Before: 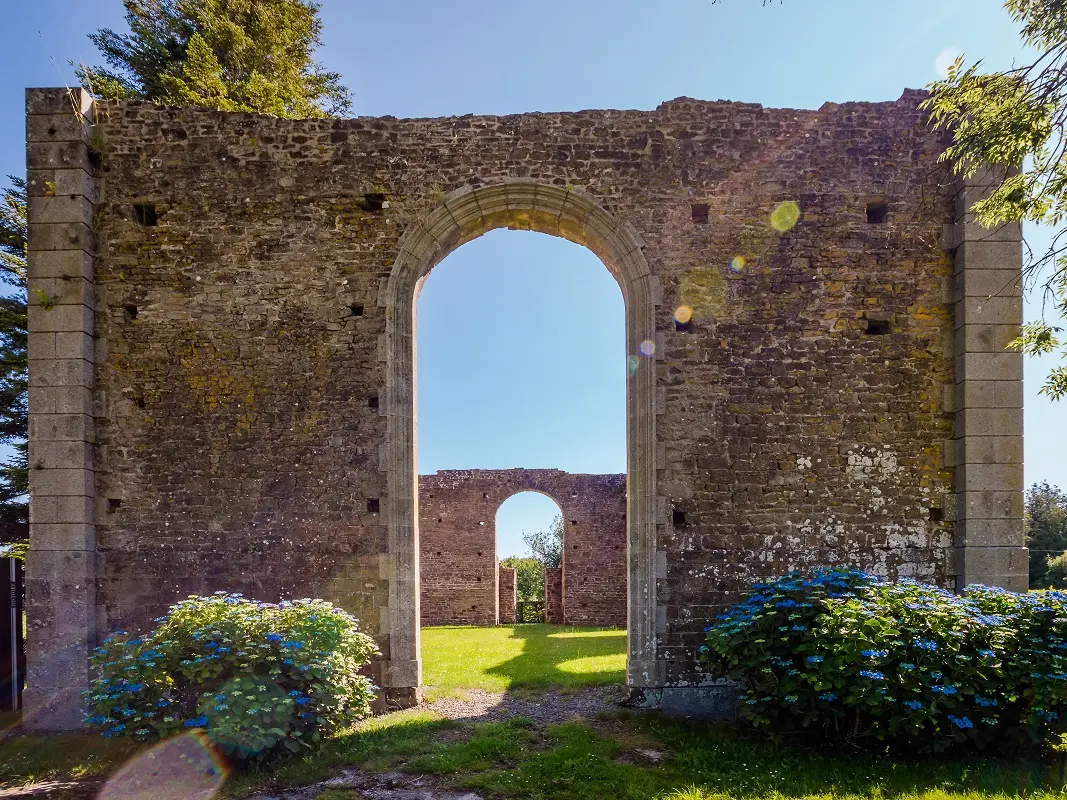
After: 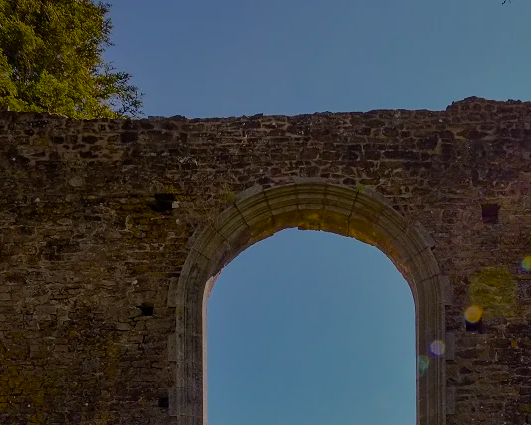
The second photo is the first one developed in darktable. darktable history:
tone equalizer: -8 EV -1.99 EV, -7 EV -1.99 EV, -6 EV -1.99 EV, -5 EV -1.96 EV, -4 EV -2 EV, -3 EV -2 EV, -2 EV -1.99 EV, -1 EV -1.61 EV, +0 EV -1.99 EV, mask exposure compensation -0.485 EV
crop: left 19.699%, right 30.458%, bottom 46.755%
color balance rgb: perceptual saturation grading › global saturation 43.162%, global vibrance 14.853%
